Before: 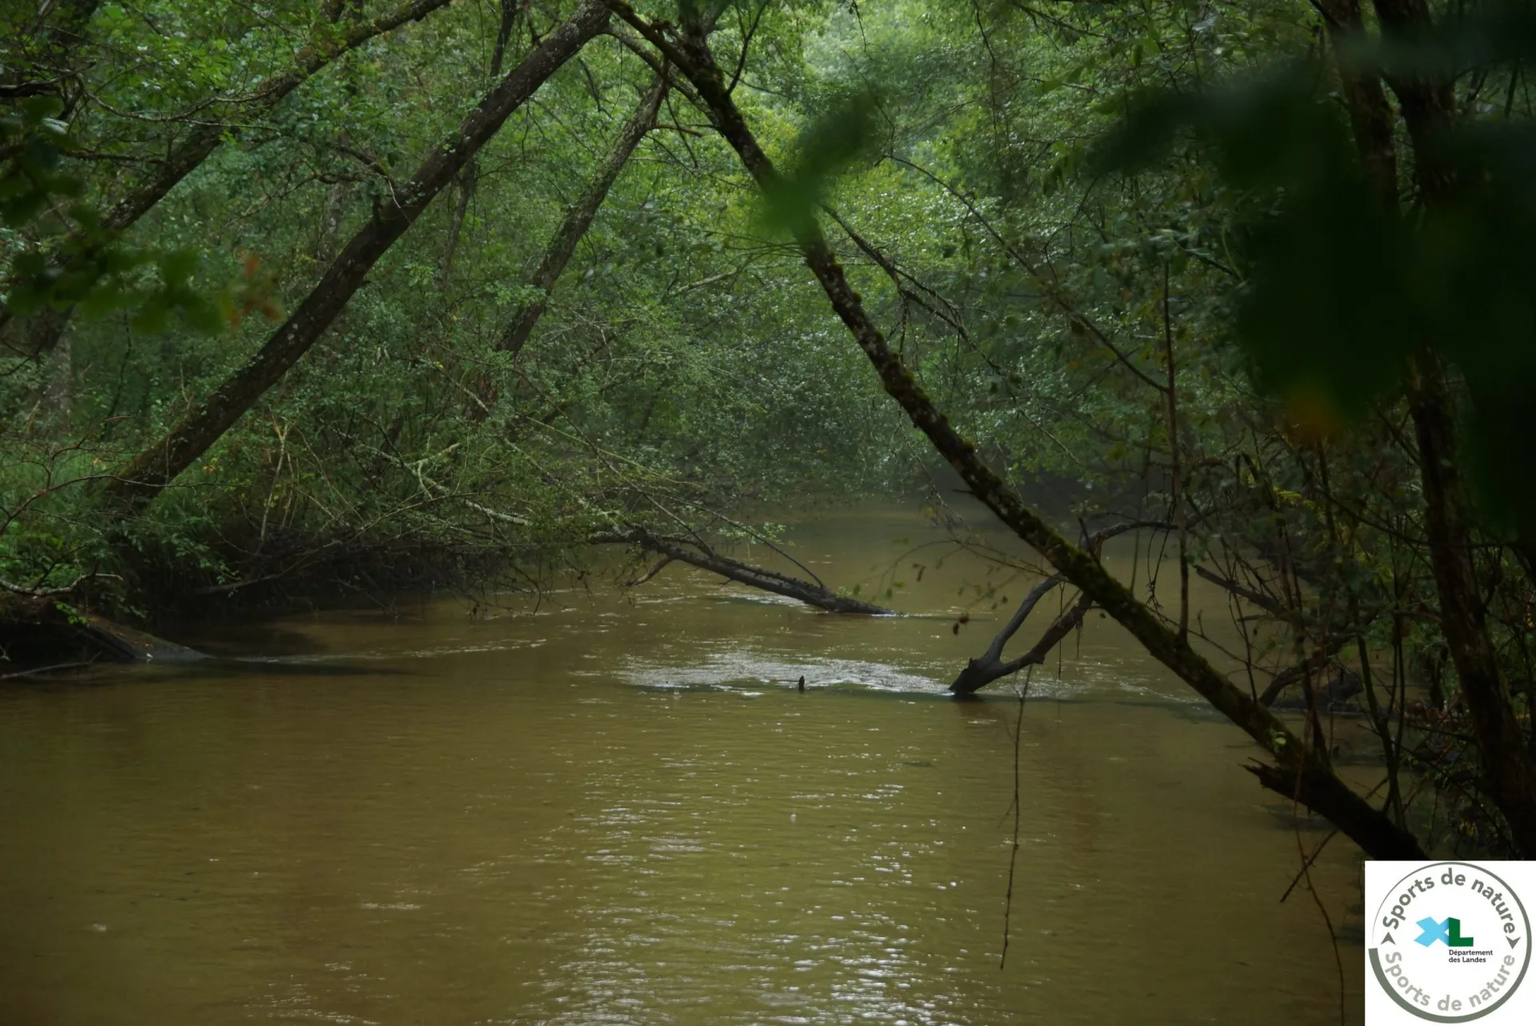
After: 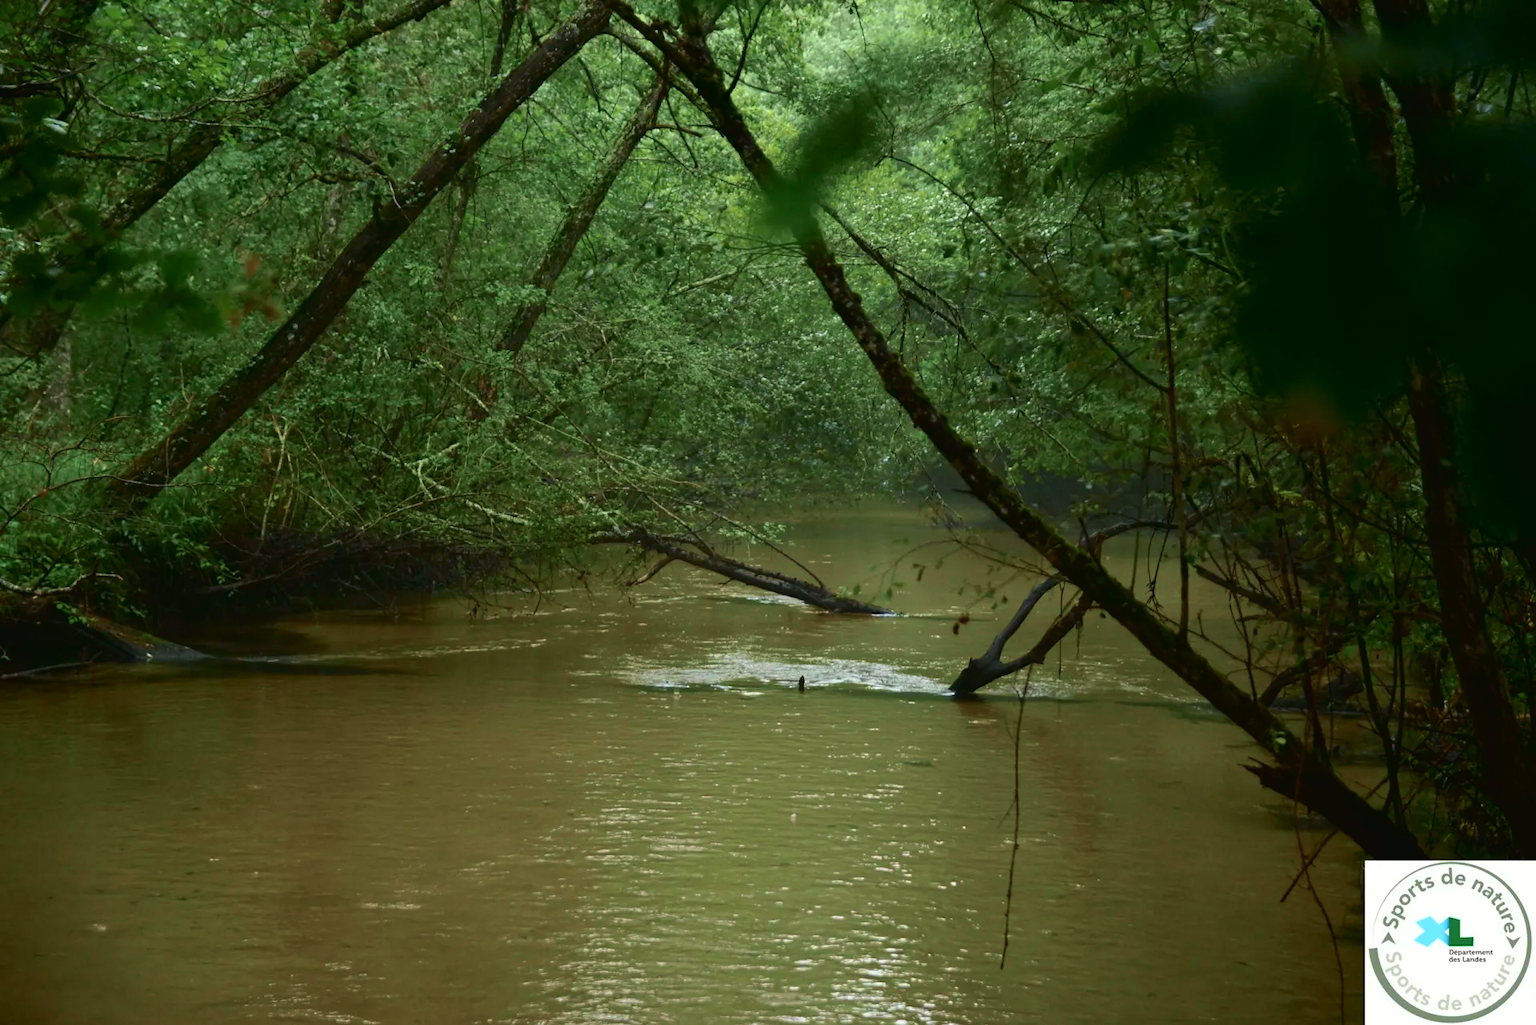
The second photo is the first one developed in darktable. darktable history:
tone curve: curves: ch0 [(0, 0.024) (0.049, 0.038) (0.176, 0.162) (0.311, 0.337) (0.416, 0.471) (0.565, 0.658) (0.817, 0.911) (1, 1)]; ch1 [(0, 0) (0.351, 0.347) (0.446, 0.42) (0.481, 0.463) (0.504, 0.504) (0.522, 0.521) (0.546, 0.563) (0.622, 0.664) (0.728, 0.786) (1, 1)]; ch2 [(0, 0) (0.327, 0.324) (0.427, 0.413) (0.458, 0.444) (0.502, 0.504) (0.526, 0.539) (0.547, 0.581) (0.601, 0.61) (0.76, 0.765) (1, 1)], color space Lab, independent channels, preserve colors none
